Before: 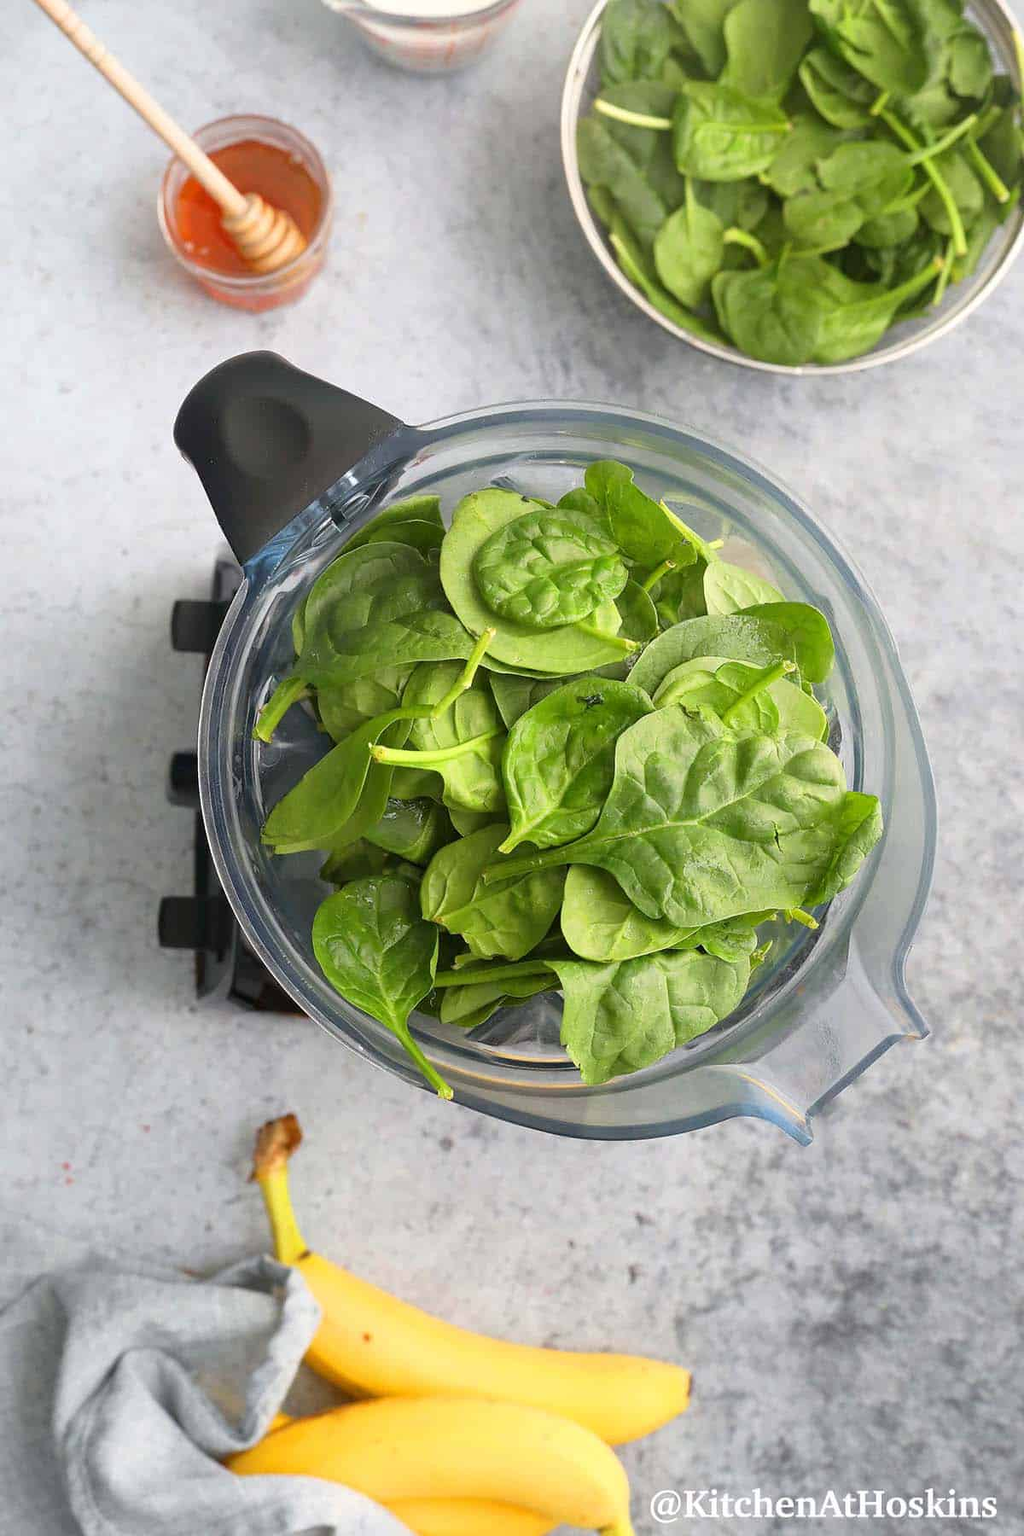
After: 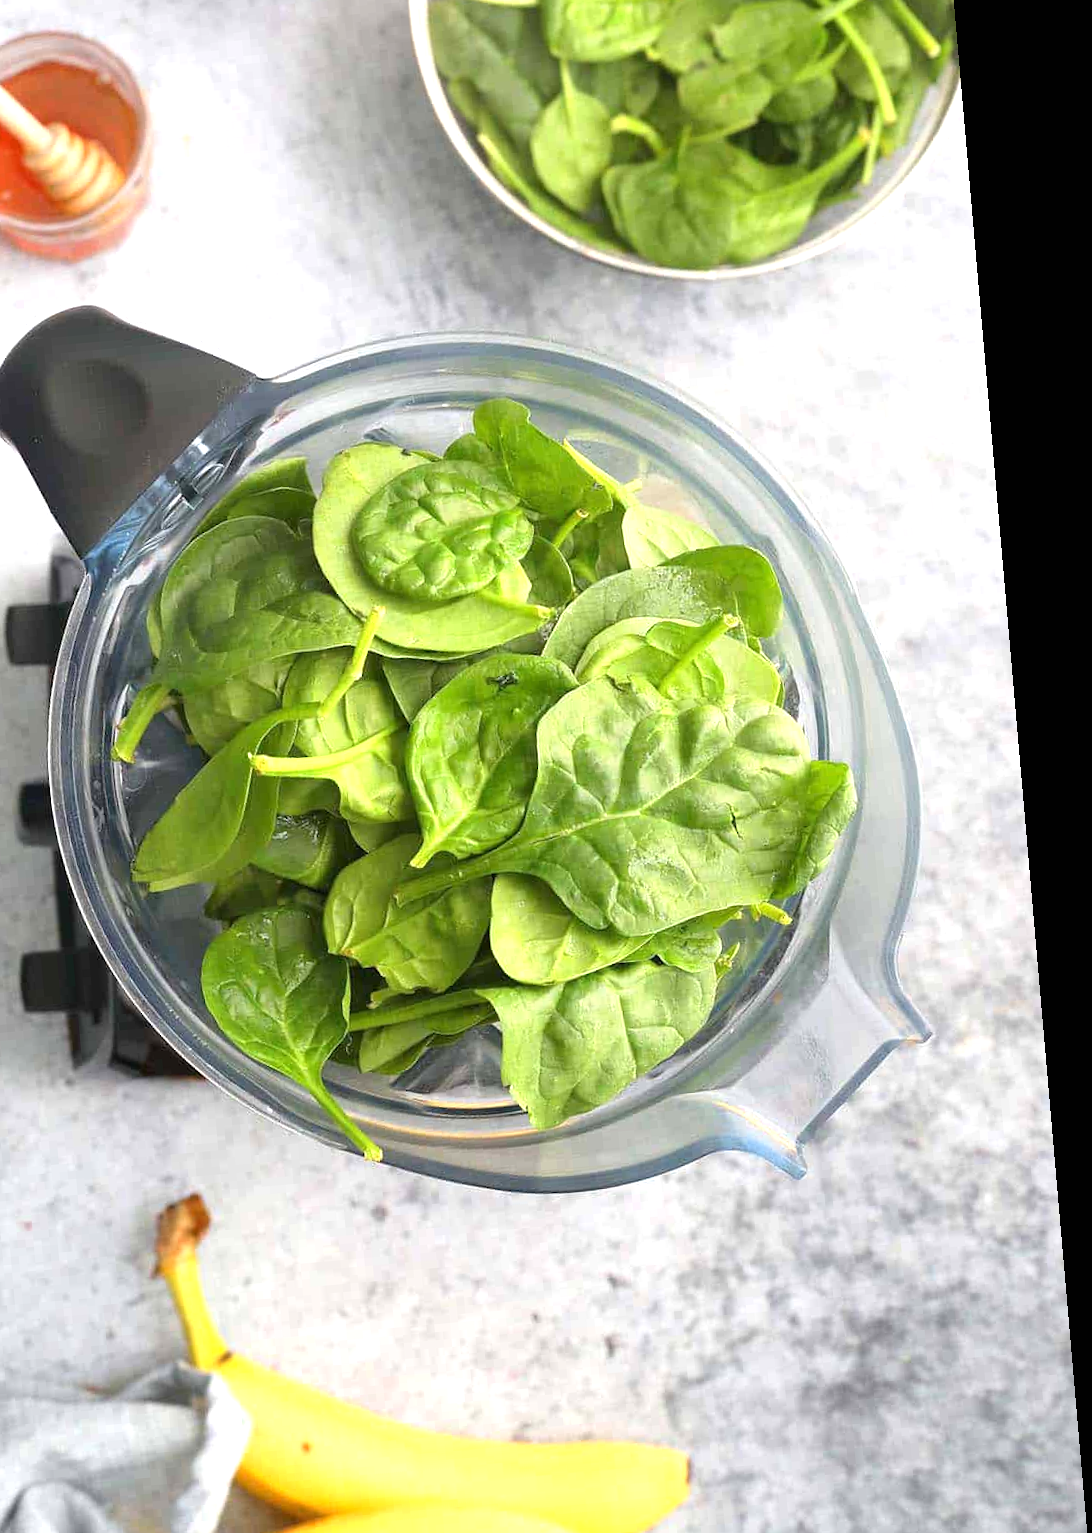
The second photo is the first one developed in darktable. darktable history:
crop: left 19.159%, top 9.58%, bottom 9.58%
exposure: black level correction 0, exposure 0.6 EV, compensate highlight preservation false
rotate and perspective: rotation -4.98°, automatic cropping off
